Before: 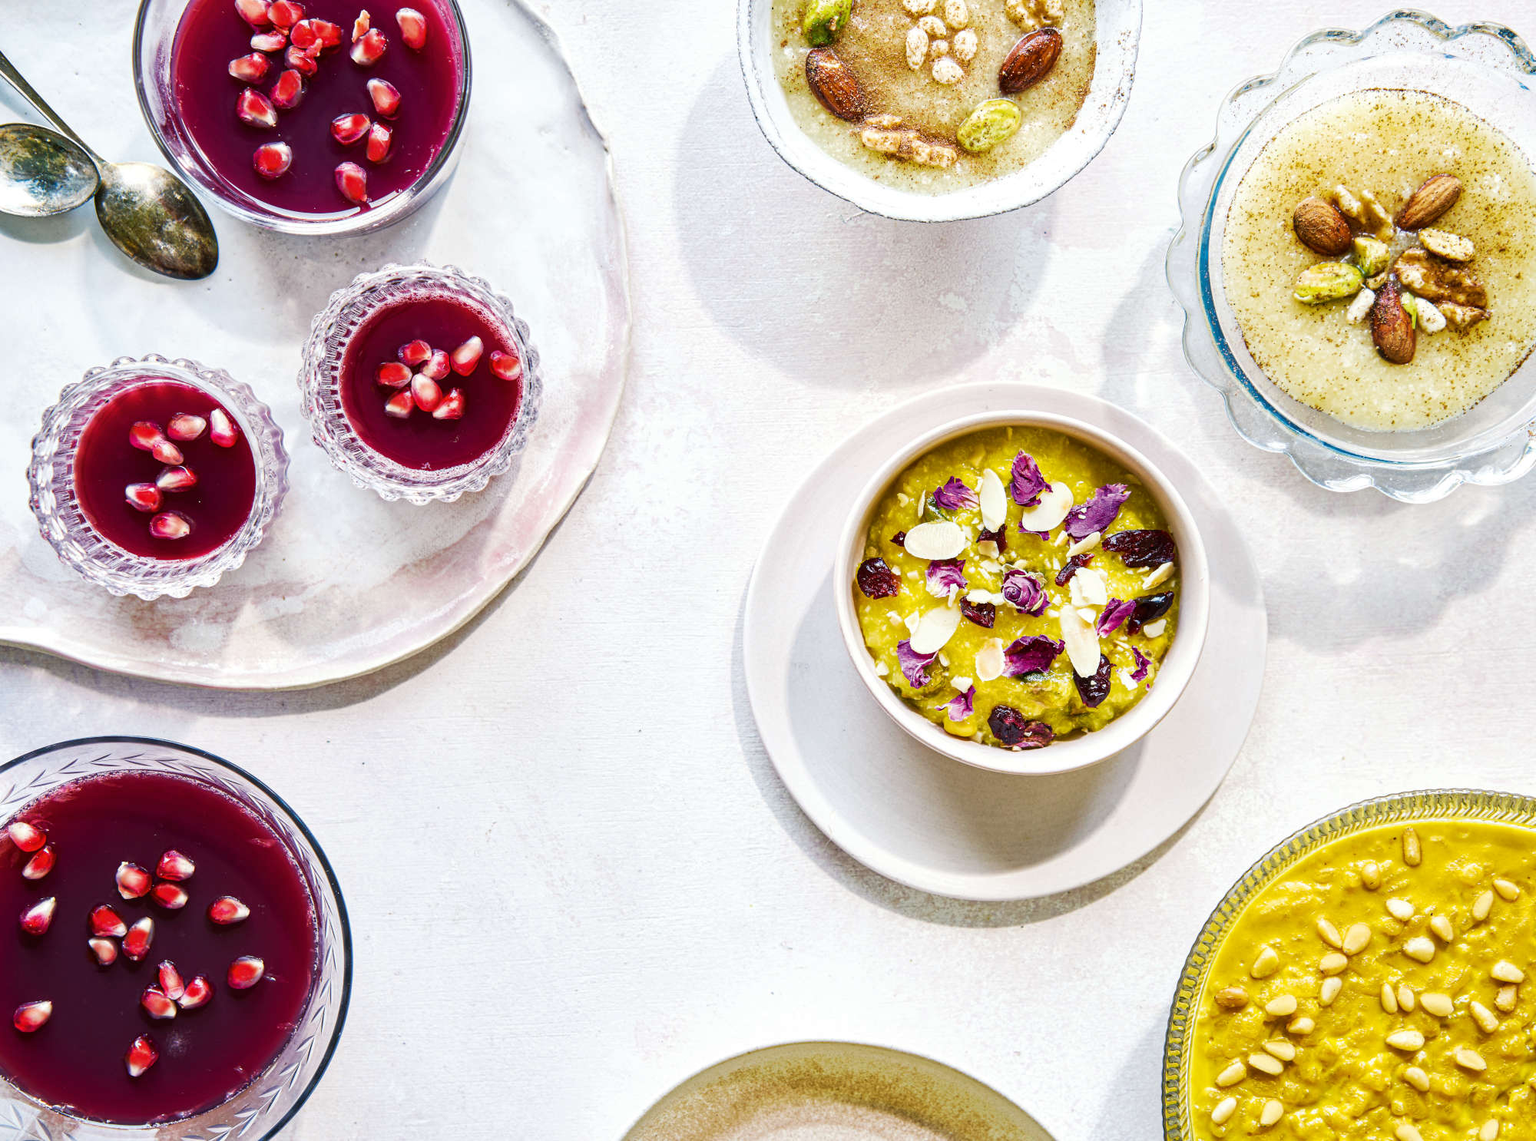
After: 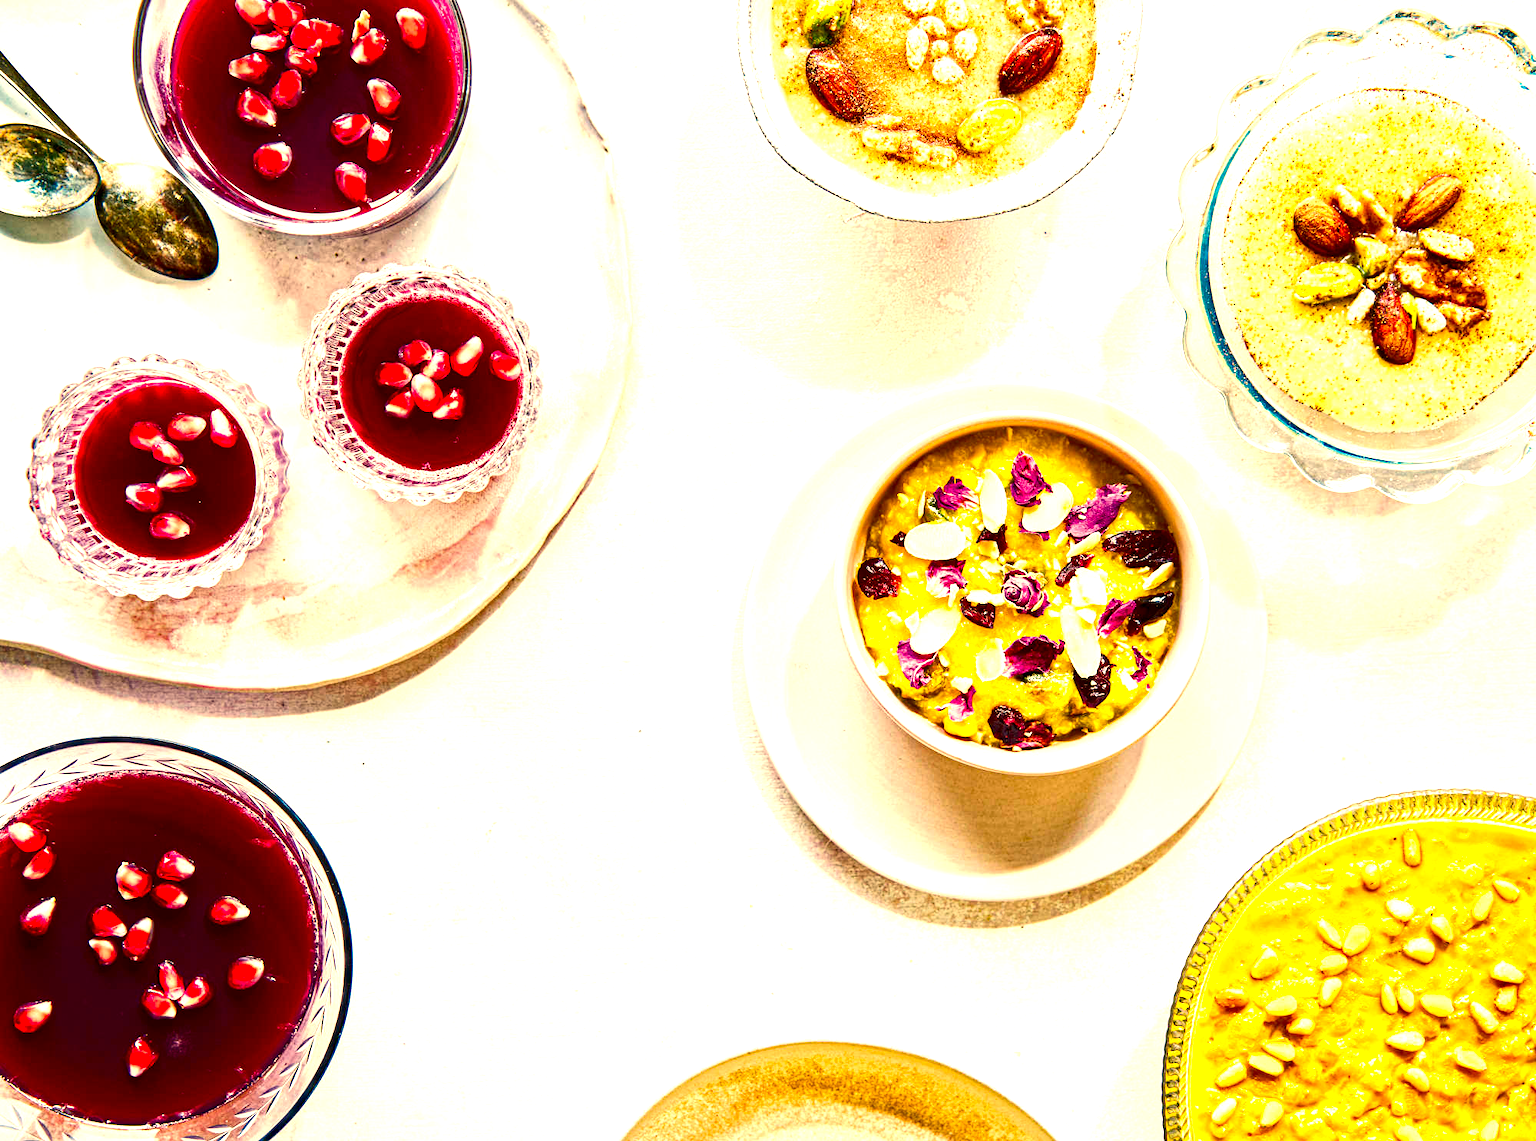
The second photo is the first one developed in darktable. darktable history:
haze removal: strength 0.29, distance 0.25, compatibility mode true, adaptive false
base curve: curves: ch0 [(0, 0) (0.262, 0.32) (0.722, 0.705) (1, 1)]
levels: levels [0, 0.374, 0.749]
contrast brightness saturation: contrast 0.13, brightness -0.24, saturation 0.14
white balance: red 1.138, green 0.996, blue 0.812
local contrast: highlights 100%, shadows 100%, detail 120%, midtone range 0.2
